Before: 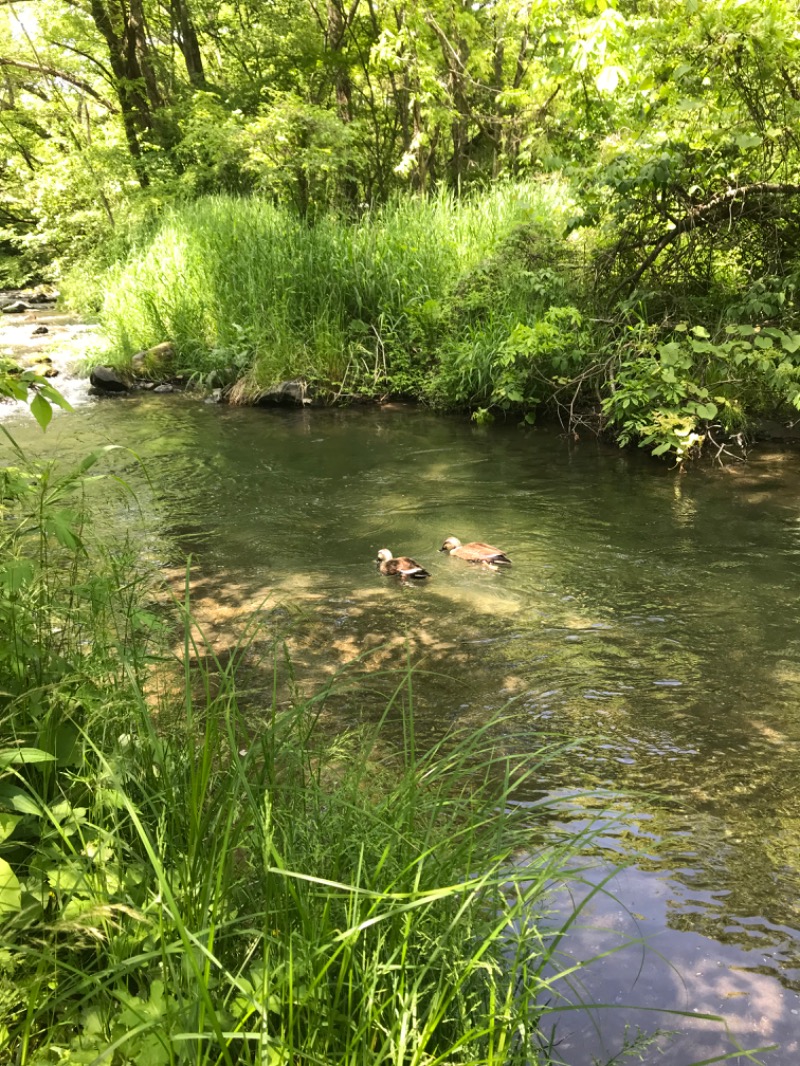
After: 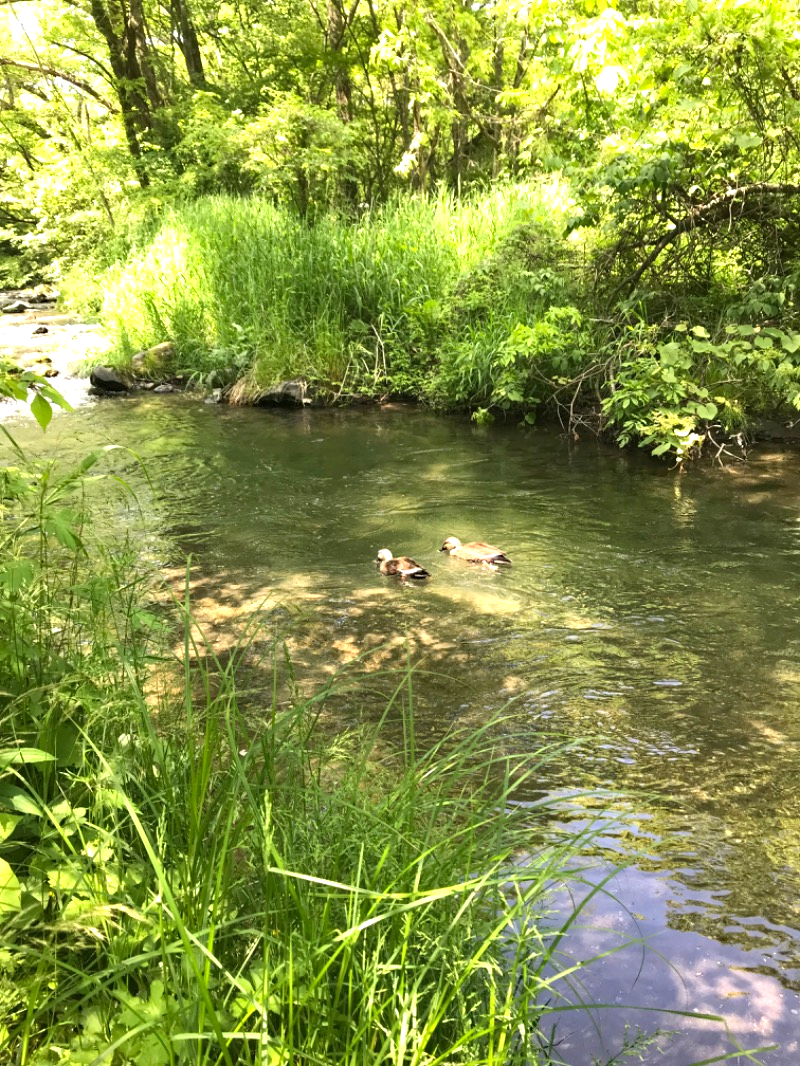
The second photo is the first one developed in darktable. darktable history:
haze removal: compatibility mode true, adaptive false
exposure: exposure 0.6 EV, compensate highlight preservation false
